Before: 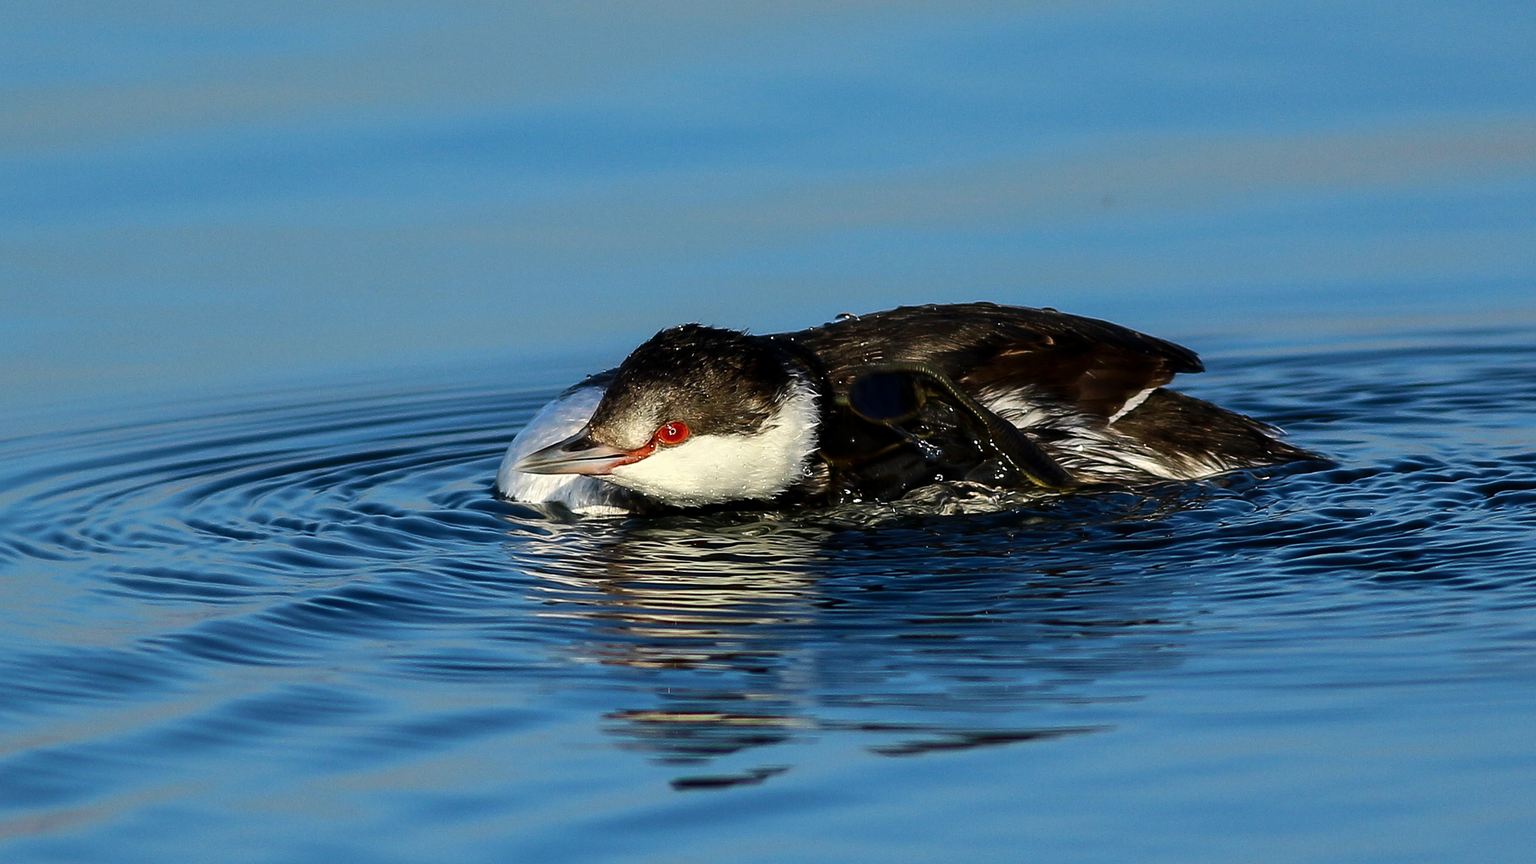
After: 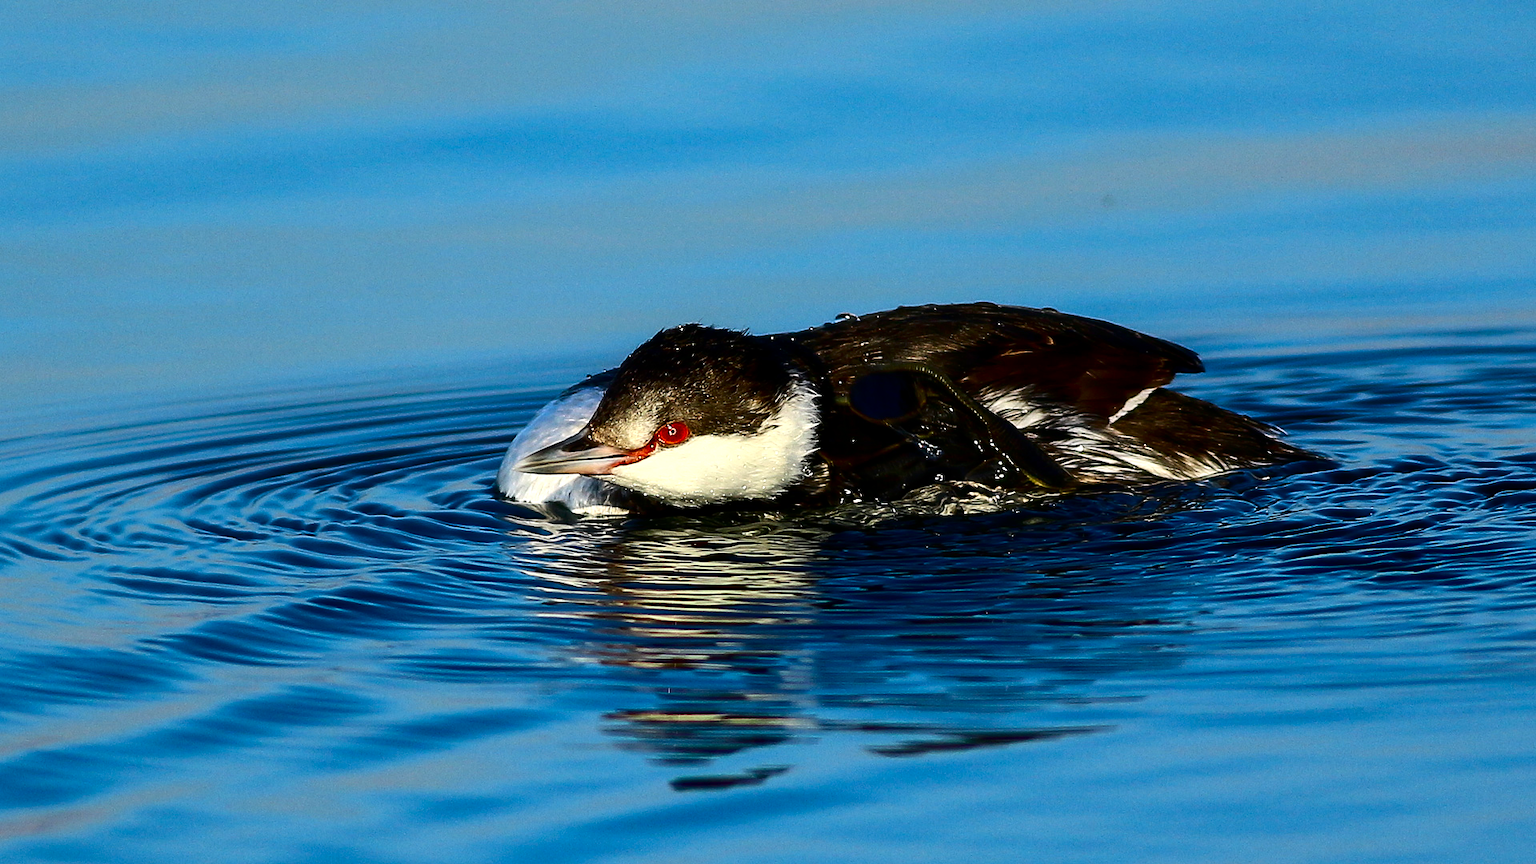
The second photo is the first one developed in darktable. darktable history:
contrast brightness saturation: contrast 0.188, brightness -0.106, saturation 0.214
exposure: exposure 0.295 EV, compensate highlight preservation false
